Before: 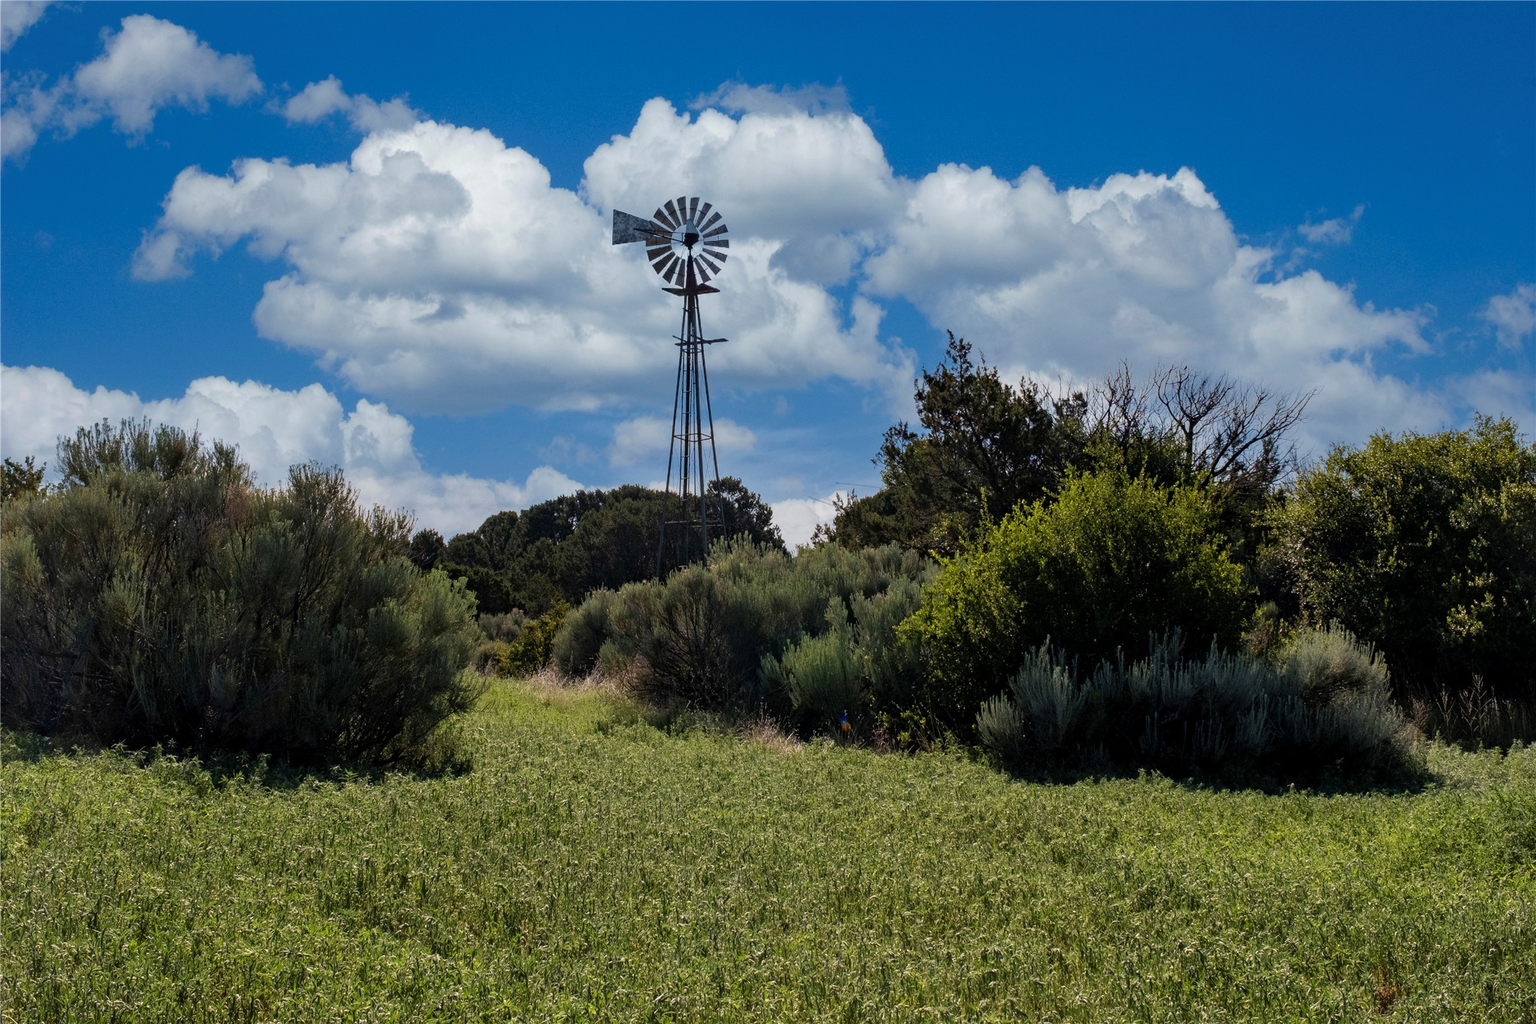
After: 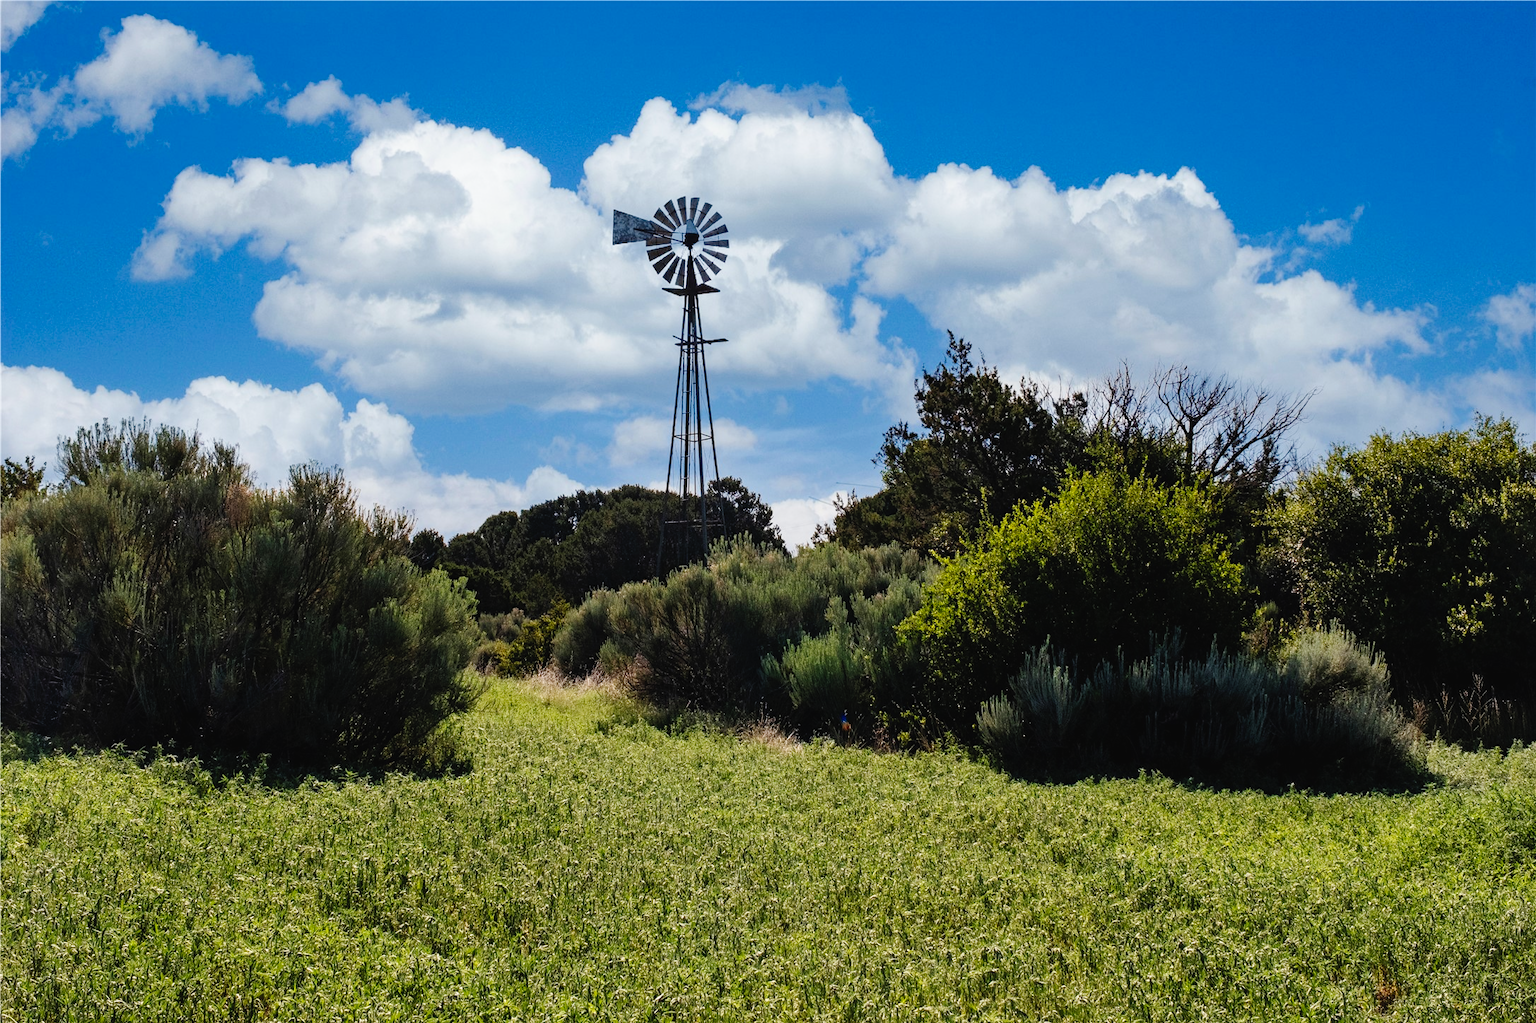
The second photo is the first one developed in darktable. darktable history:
tone curve: curves: ch0 [(0, 0.023) (0.087, 0.065) (0.184, 0.168) (0.45, 0.54) (0.57, 0.683) (0.722, 0.825) (0.877, 0.948) (1, 1)]; ch1 [(0, 0) (0.388, 0.369) (0.45, 0.43) (0.505, 0.509) (0.534, 0.528) (0.657, 0.655) (1, 1)]; ch2 [(0, 0) (0.314, 0.223) (0.427, 0.405) (0.5, 0.5) (0.55, 0.566) (0.625, 0.657) (1, 1)], preserve colors none
